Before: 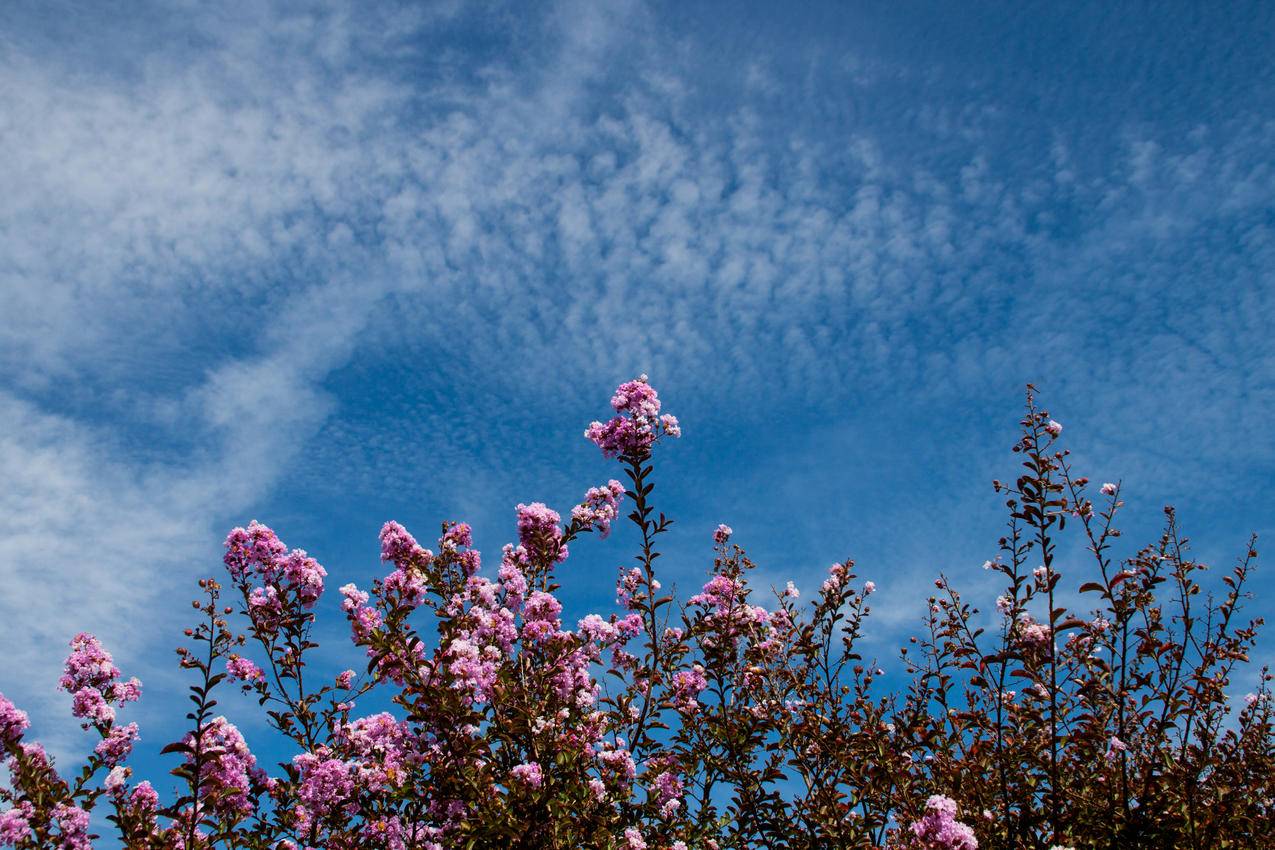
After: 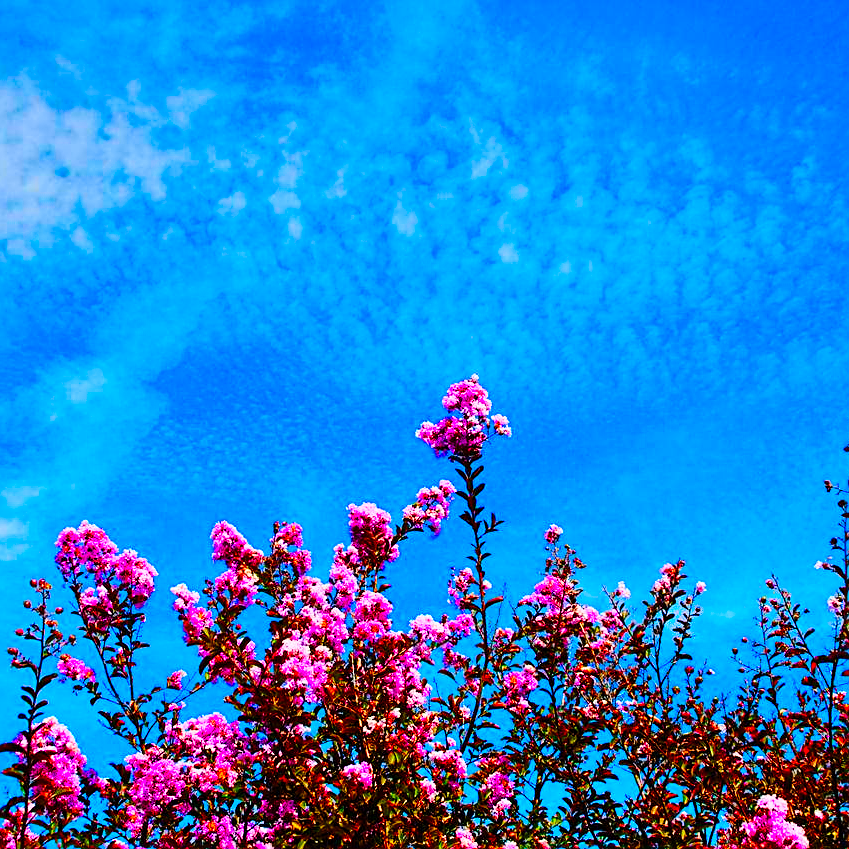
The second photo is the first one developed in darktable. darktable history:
crop and rotate: left 13.367%, right 20.031%
shadows and highlights: radius 108.35, shadows 45.12, highlights -67, low approximation 0.01, soften with gaussian
base curve: curves: ch0 [(0, 0) (0.032, 0.025) (0.121, 0.166) (0.206, 0.329) (0.605, 0.79) (1, 1)], preserve colors none
color correction: highlights b* -0.047, saturation 2.96
sharpen: on, module defaults
